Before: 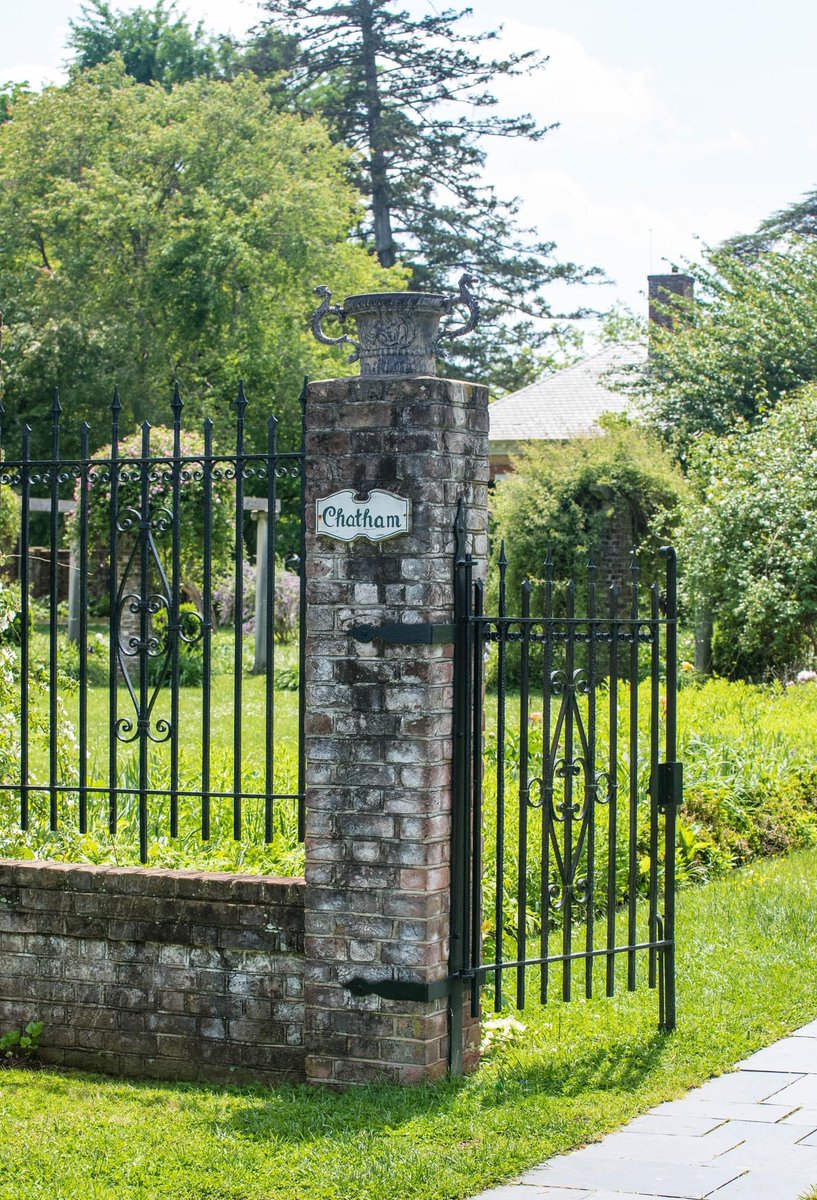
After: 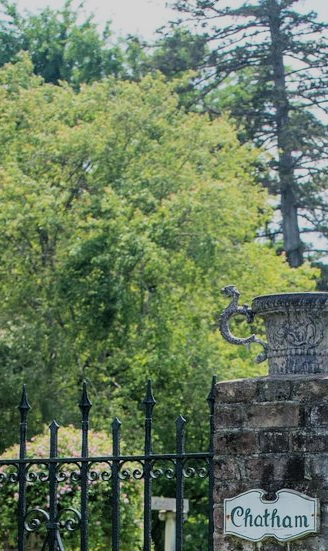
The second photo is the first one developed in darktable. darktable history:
shadows and highlights: shadows 30.99, highlights 0.41, soften with gaussian
crop and rotate: left 11.287%, top 0.083%, right 48.528%, bottom 53.919%
filmic rgb: black relative exposure -7.65 EV, white relative exposure 4.56 EV, hardness 3.61, color science v6 (2022), iterations of high-quality reconstruction 0
